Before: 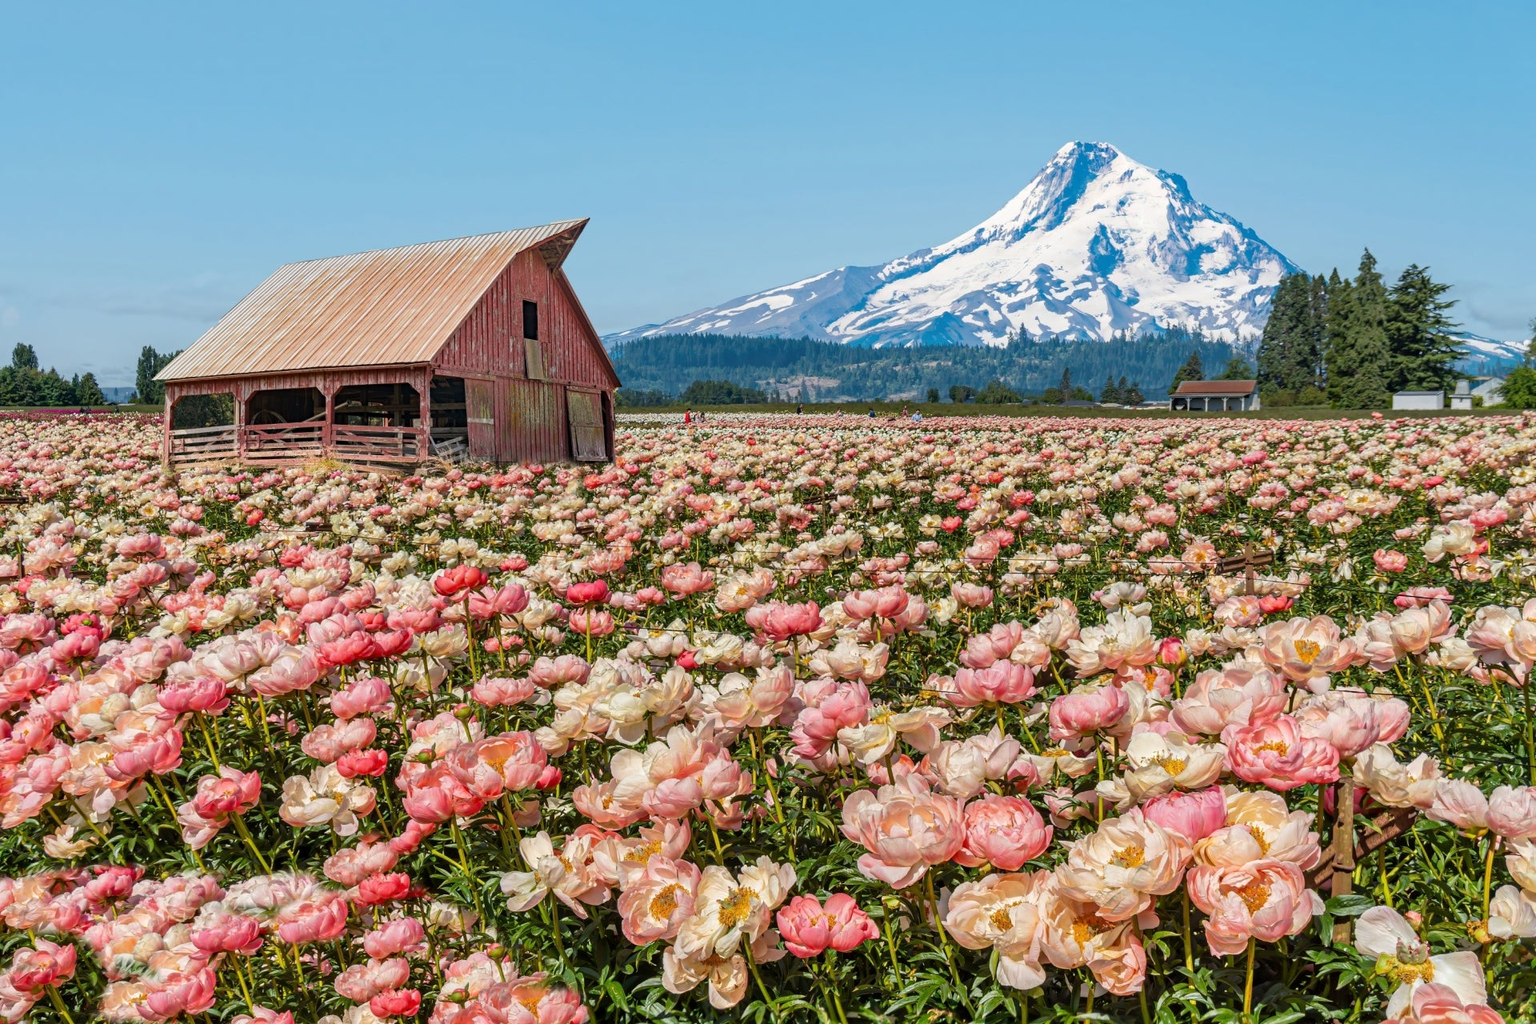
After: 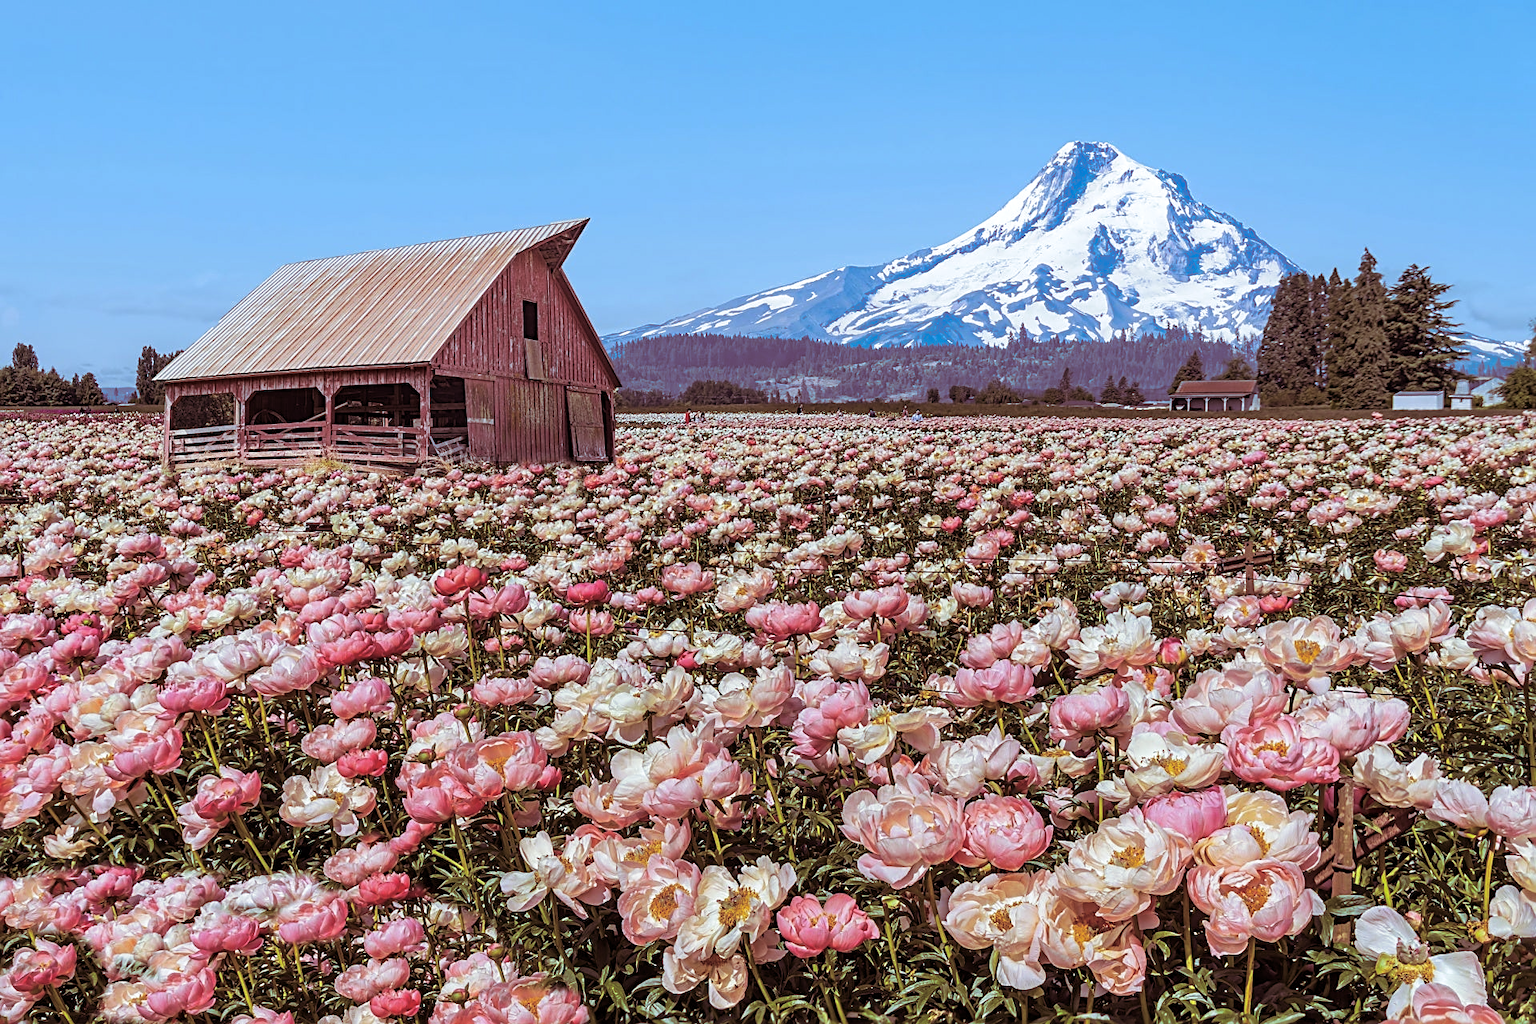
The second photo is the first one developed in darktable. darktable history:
white balance: red 0.926, green 1.003, blue 1.133
split-toning: on, module defaults
sharpen: on, module defaults
